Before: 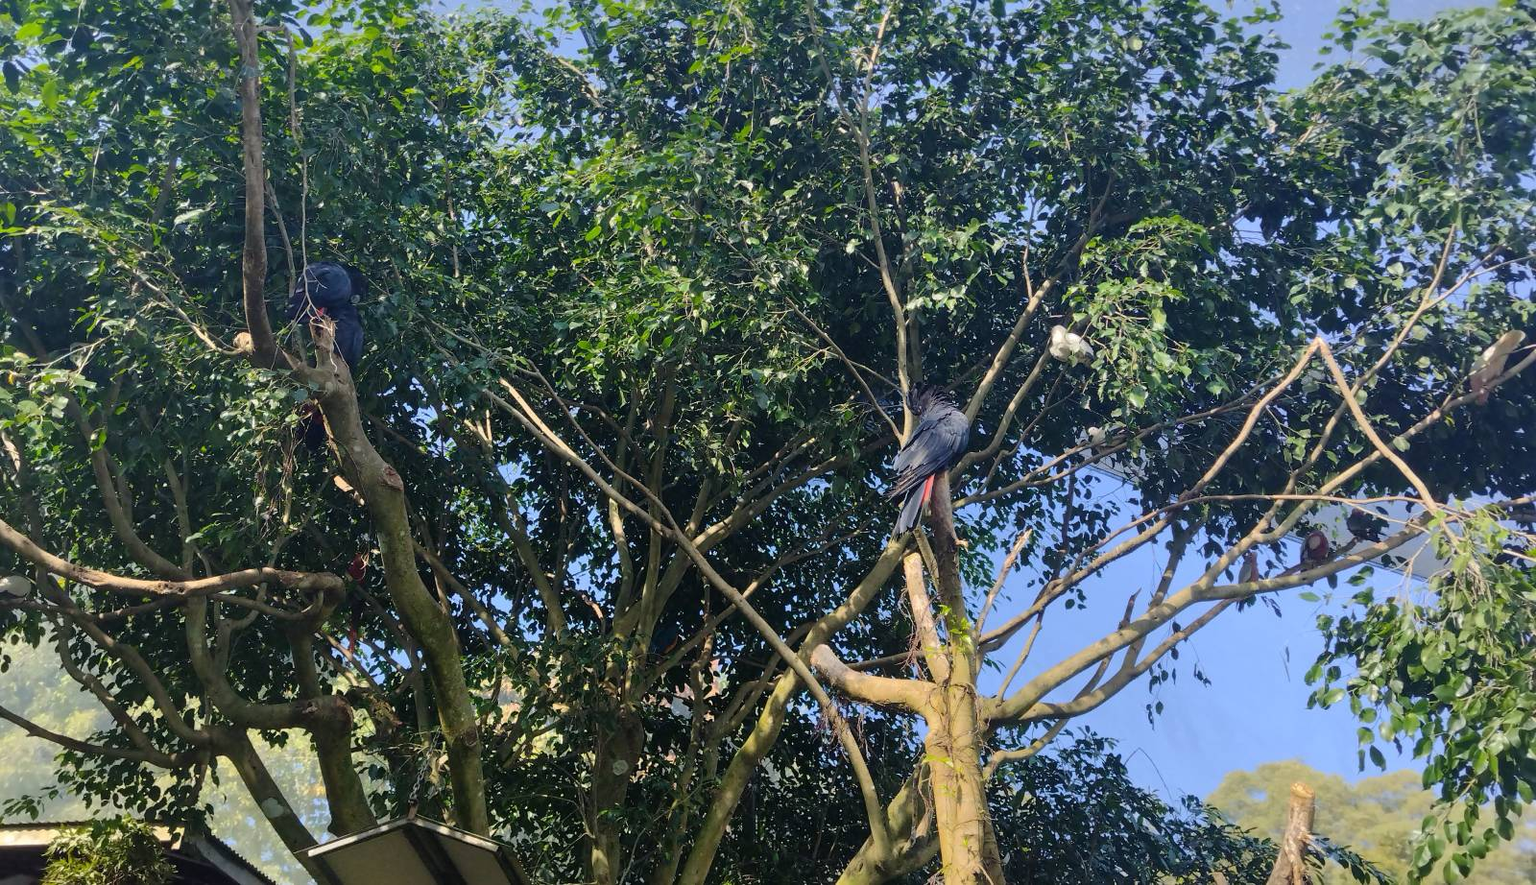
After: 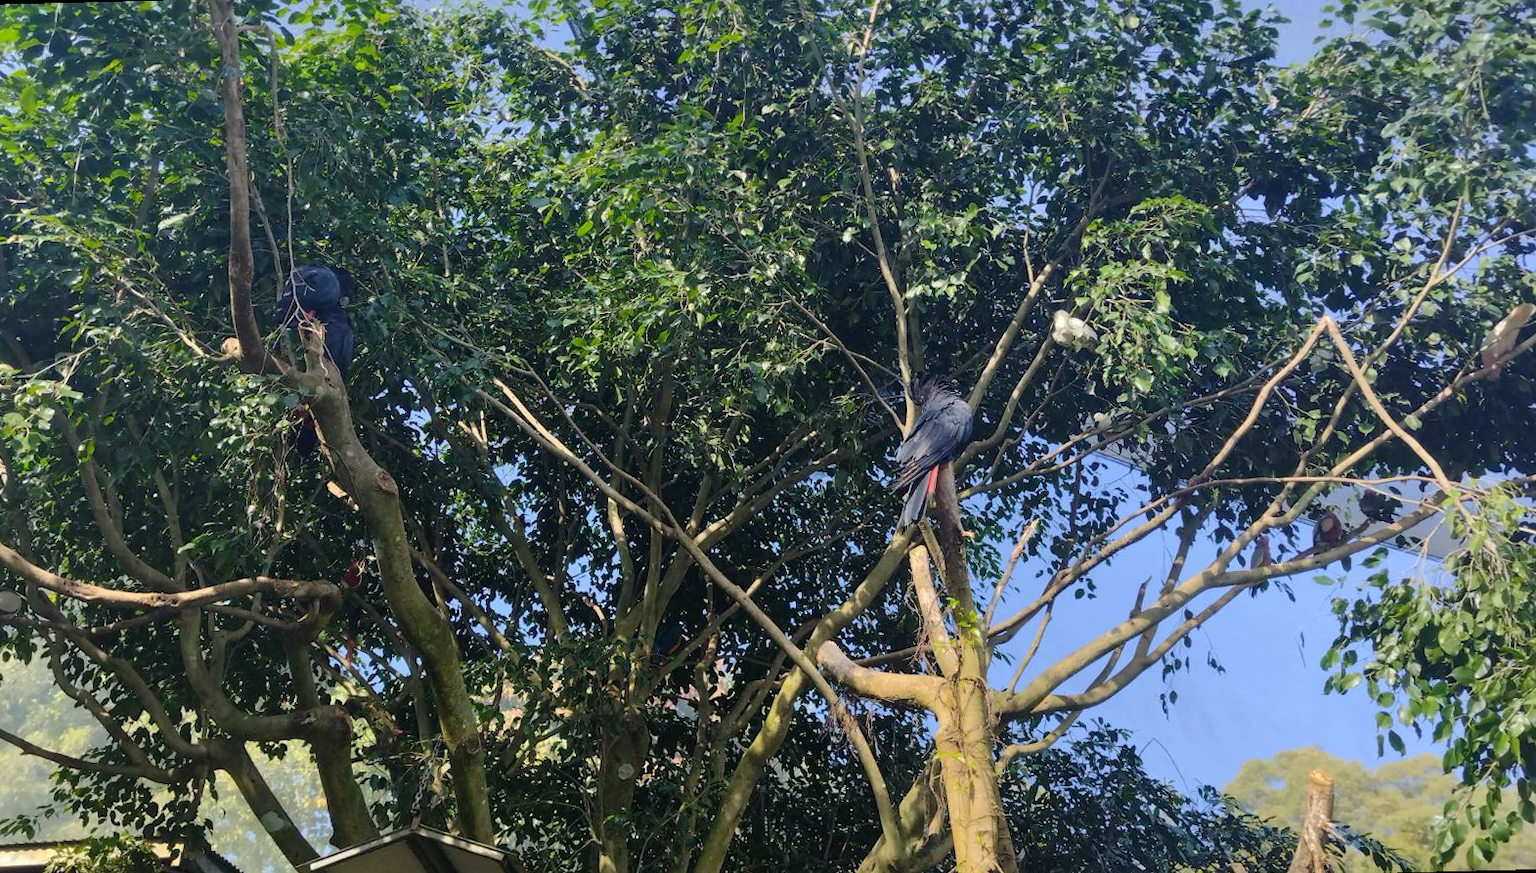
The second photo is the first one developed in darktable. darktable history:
color correction: highlights a* -0.137, highlights b* 0.137
rotate and perspective: rotation -1.42°, crop left 0.016, crop right 0.984, crop top 0.035, crop bottom 0.965
